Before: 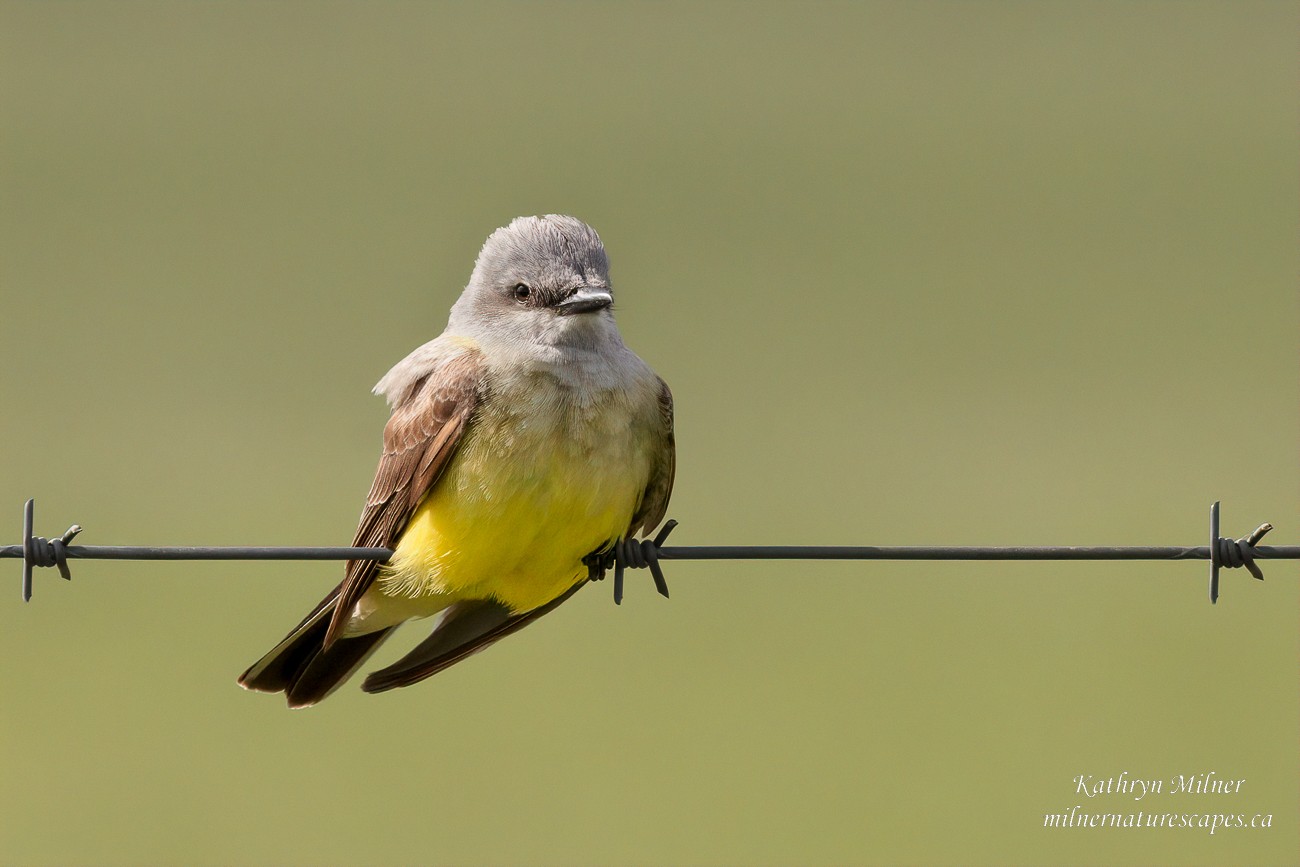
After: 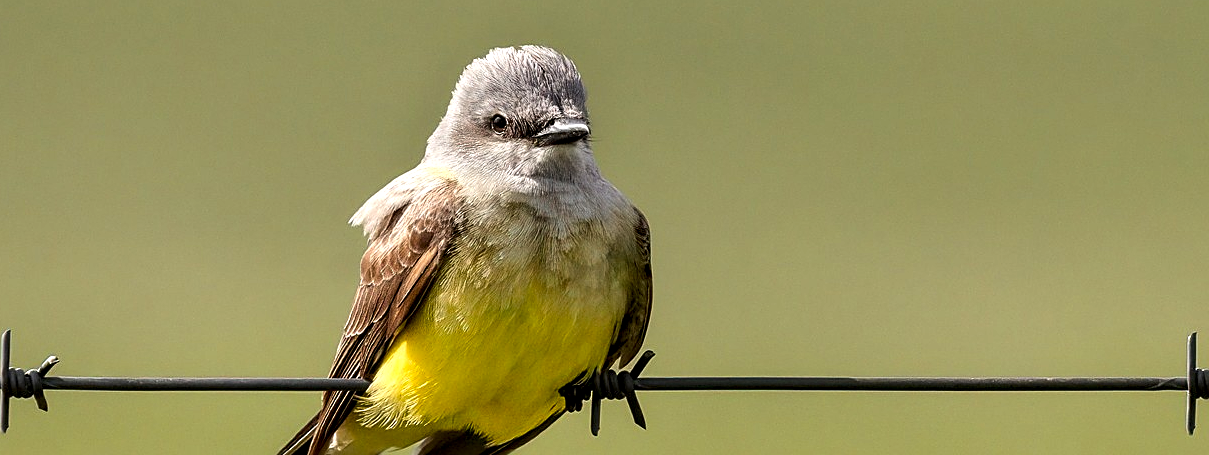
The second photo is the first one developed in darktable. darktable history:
sharpen: on, module defaults
local contrast: highlights 24%, shadows 78%, midtone range 0.749
color balance rgb: perceptual saturation grading › global saturation 14.719%, contrast 15.558%
crop: left 1.839%, top 19.574%, right 5.161%, bottom 27.851%
